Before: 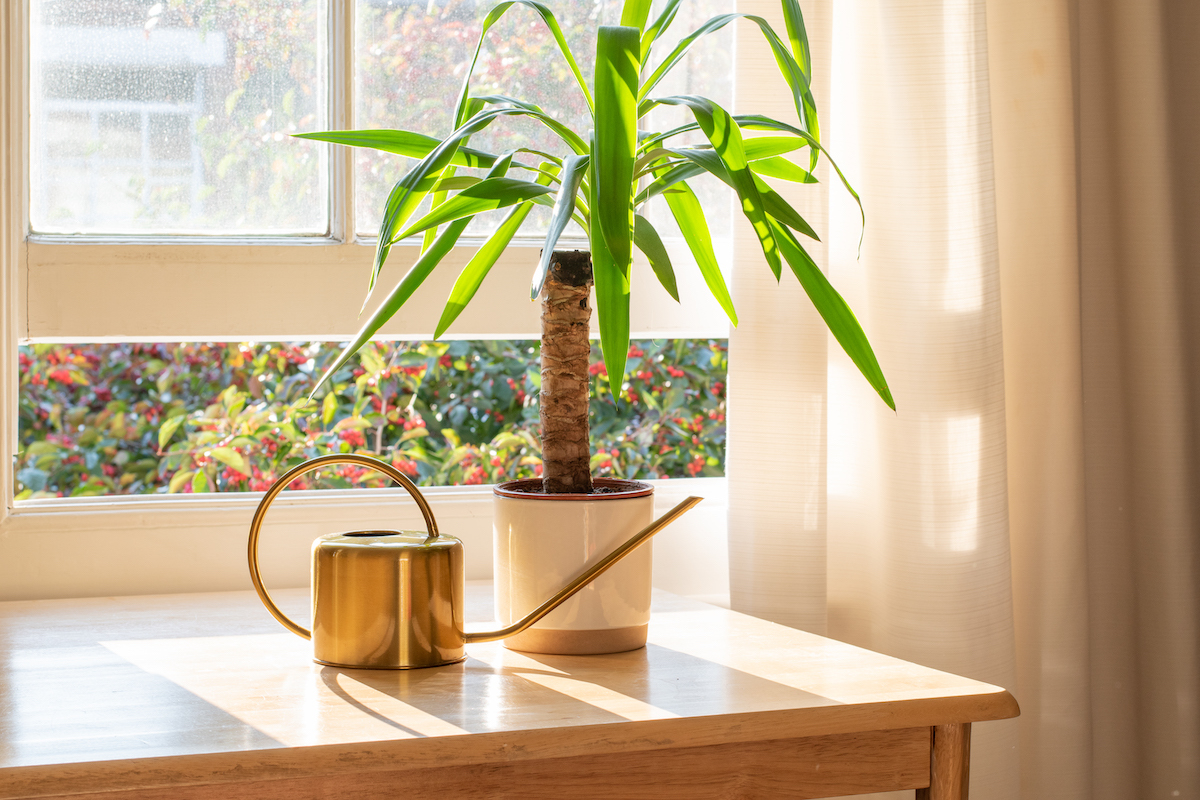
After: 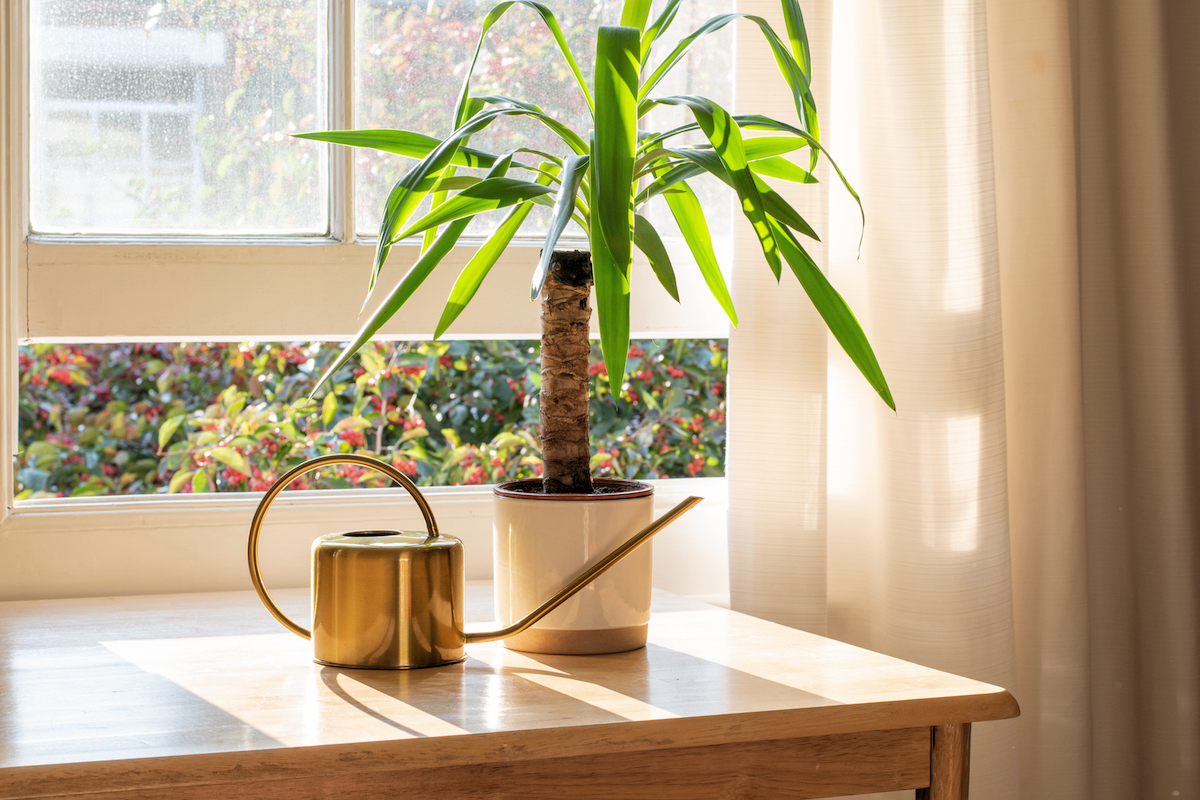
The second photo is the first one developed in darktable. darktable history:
levels: mode automatic, black 0.094%, levels [0.072, 0.414, 0.976]
